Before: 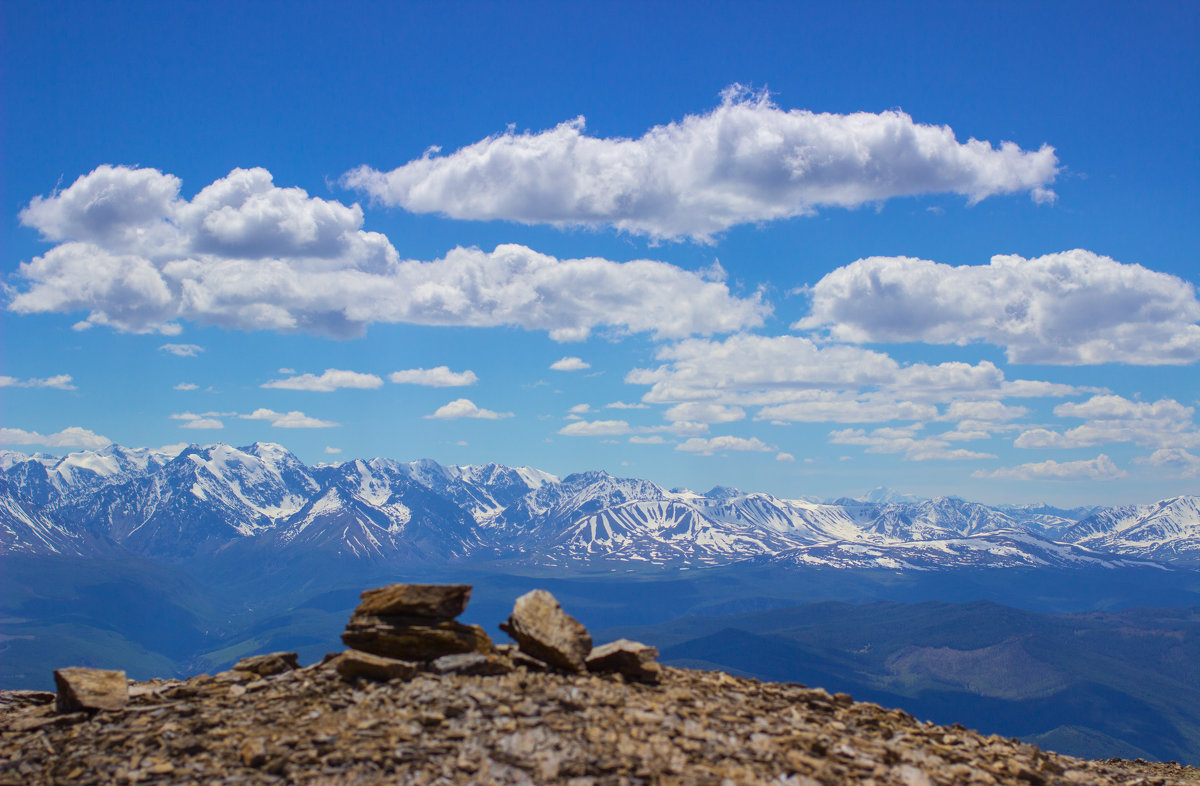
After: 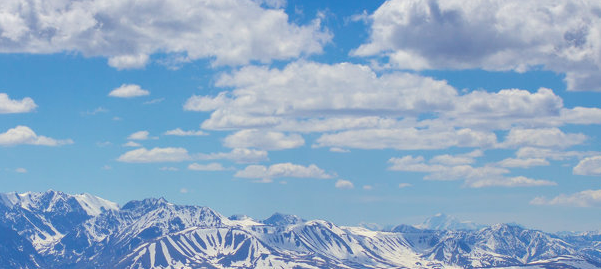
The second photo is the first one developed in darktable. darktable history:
crop: left 36.777%, top 34.774%, right 13.089%, bottom 30.884%
shadows and highlights: shadows 21.04, highlights -36.98, soften with gaussian
exposure: black level correction -0.004, exposure 0.056 EV, compensate exposure bias true, compensate highlight preservation false
